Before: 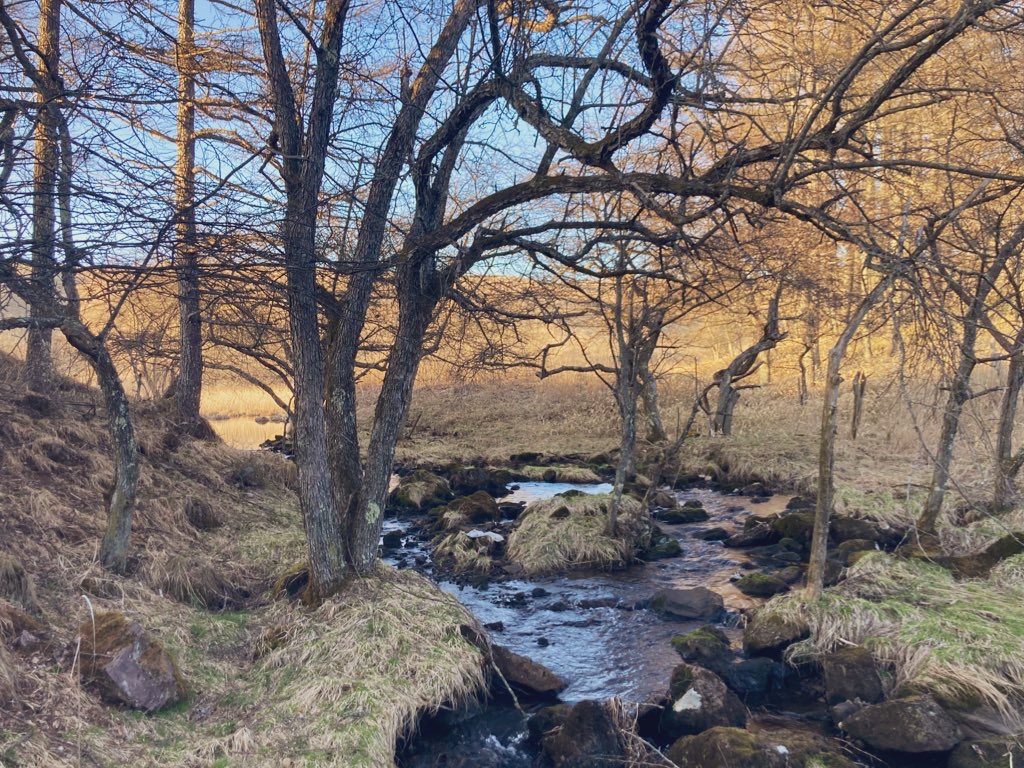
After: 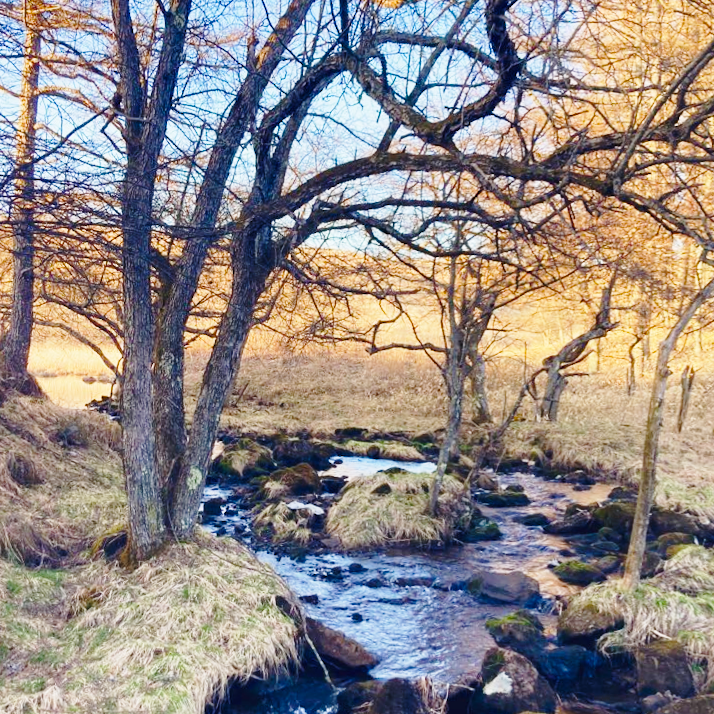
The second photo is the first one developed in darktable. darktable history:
crop and rotate: angle -3.27°, left 14.277%, top 0.028%, right 10.766%, bottom 0.028%
base curve: curves: ch0 [(0, 0) (0.028, 0.03) (0.121, 0.232) (0.46, 0.748) (0.859, 0.968) (1, 1)], preserve colors none
color balance rgb: perceptual saturation grading › global saturation 20%, perceptual saturation grading › highlights -25%, perceptual saturation grading › shadows 50%
white balance: red 1, blue 1
